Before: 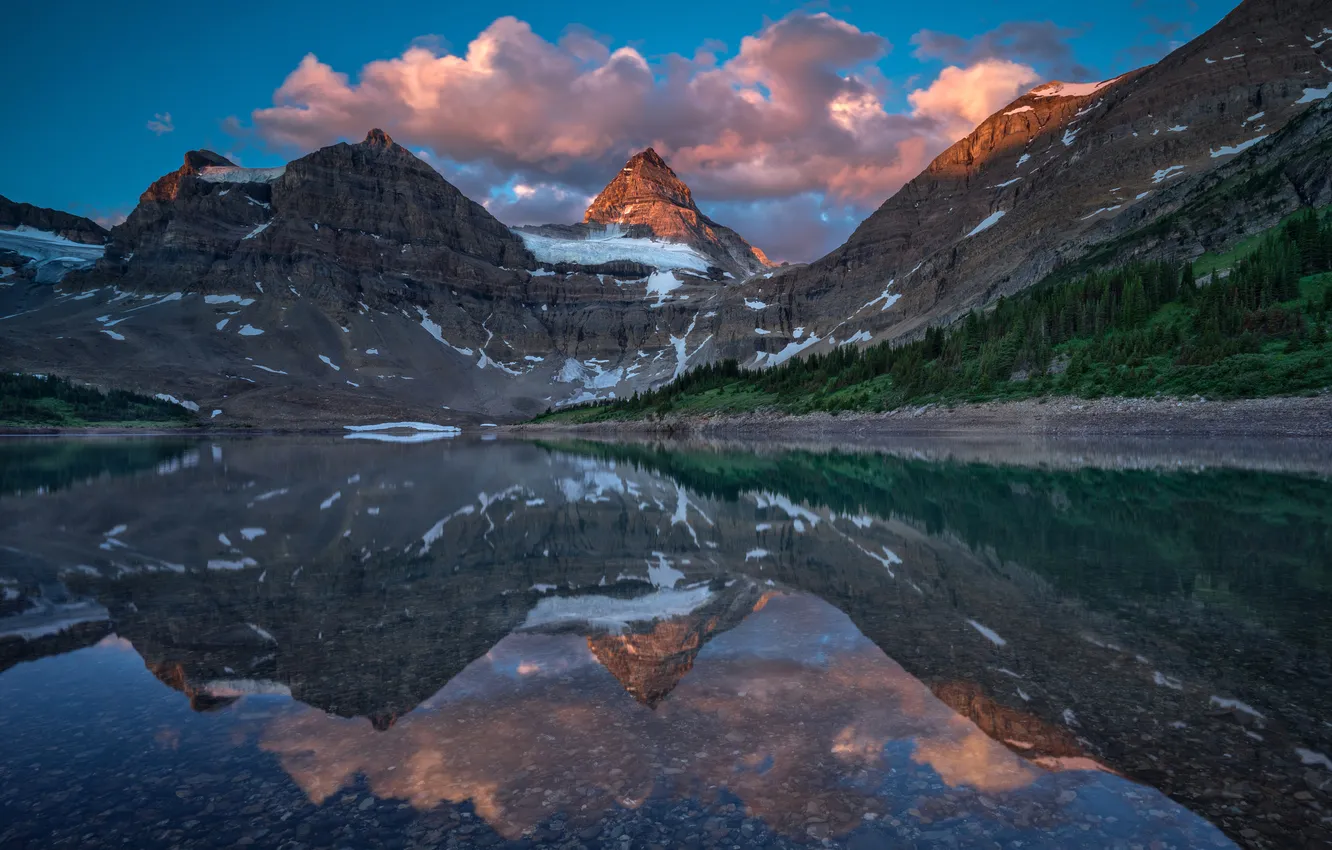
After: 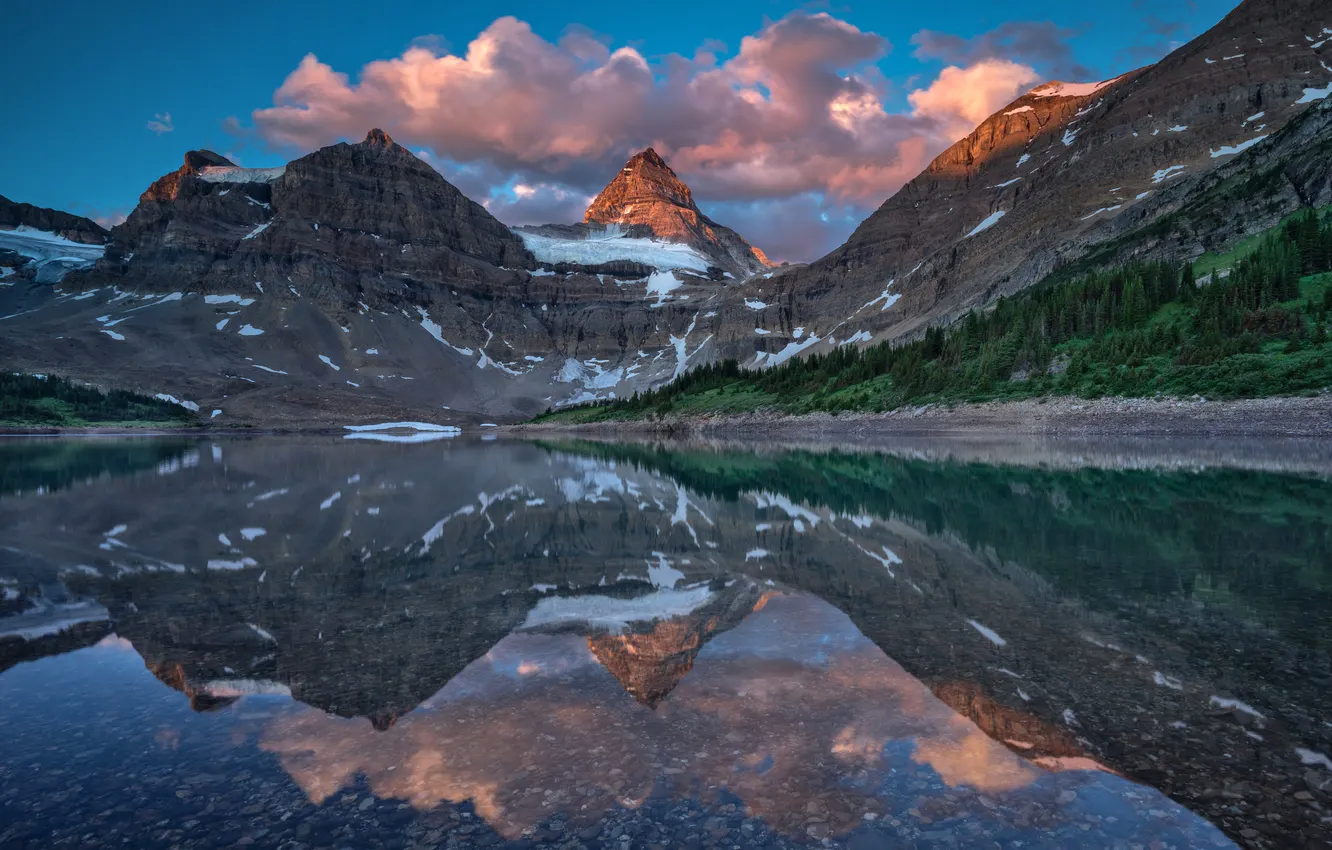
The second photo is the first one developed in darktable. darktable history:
shadows and highlights: shadows 39.56, highlights -53.62, low approximation 0.01, soften with gaussian
